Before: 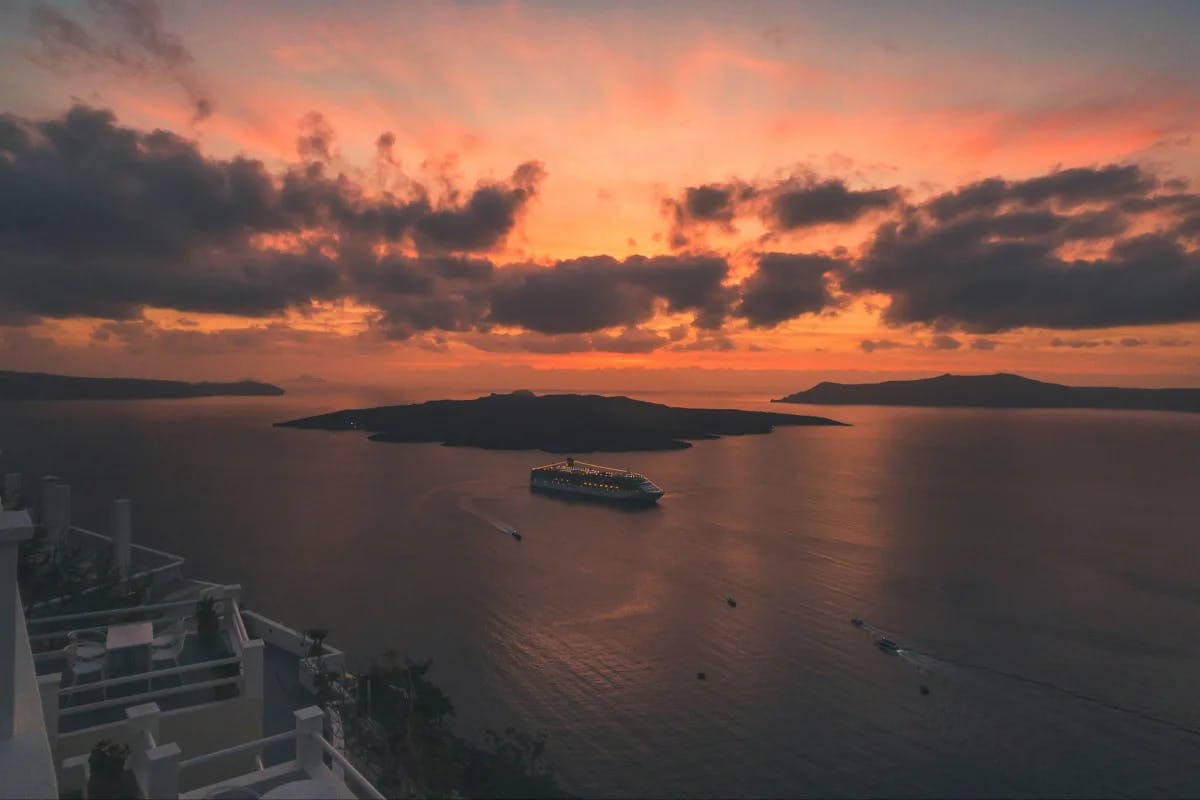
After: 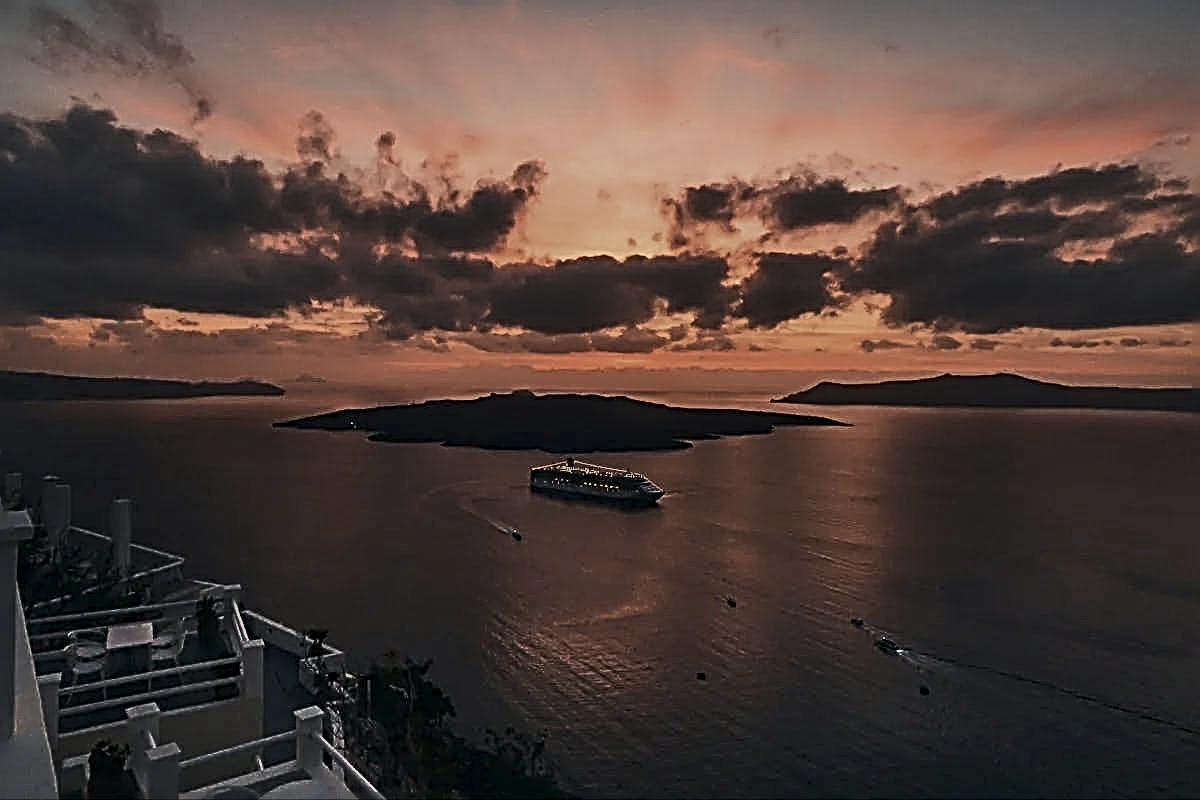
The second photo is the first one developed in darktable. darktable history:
contrast brightness saturation: contrast 0.254, saturation -0.317
sharpen: radius 3.156, amount 1.723
shadows and highlights: low approximation 0.01, soften with gaussian
color zones: curves: ch0 [(0, 0.5) (0.125, 0.4) (0.25, 0.5) (0.375, 0.4) (0.5, 0.4) (0.625, 0.6) (0.75, 0.6) (0.875, 0.5)]; ch1 [(0, 0.35) (0.125, 0.45) (0.25, 0.35) (0.375, 0.35) (0.5, 0.35) (0.625, 0.35) (0.75, 0.45) (0.875, 0.35)]; ch2 [(0, 0.6) (0.125, 0.5) (0.25, 0.5) (0.375, 0.6) (0.5, 0.6) (0.625, 0.5) (0.75, 0.5) (0.875, 0.5)]
exposure: black level correction 0.011, exposure -0.485 EV, compensate highlight preservation false
